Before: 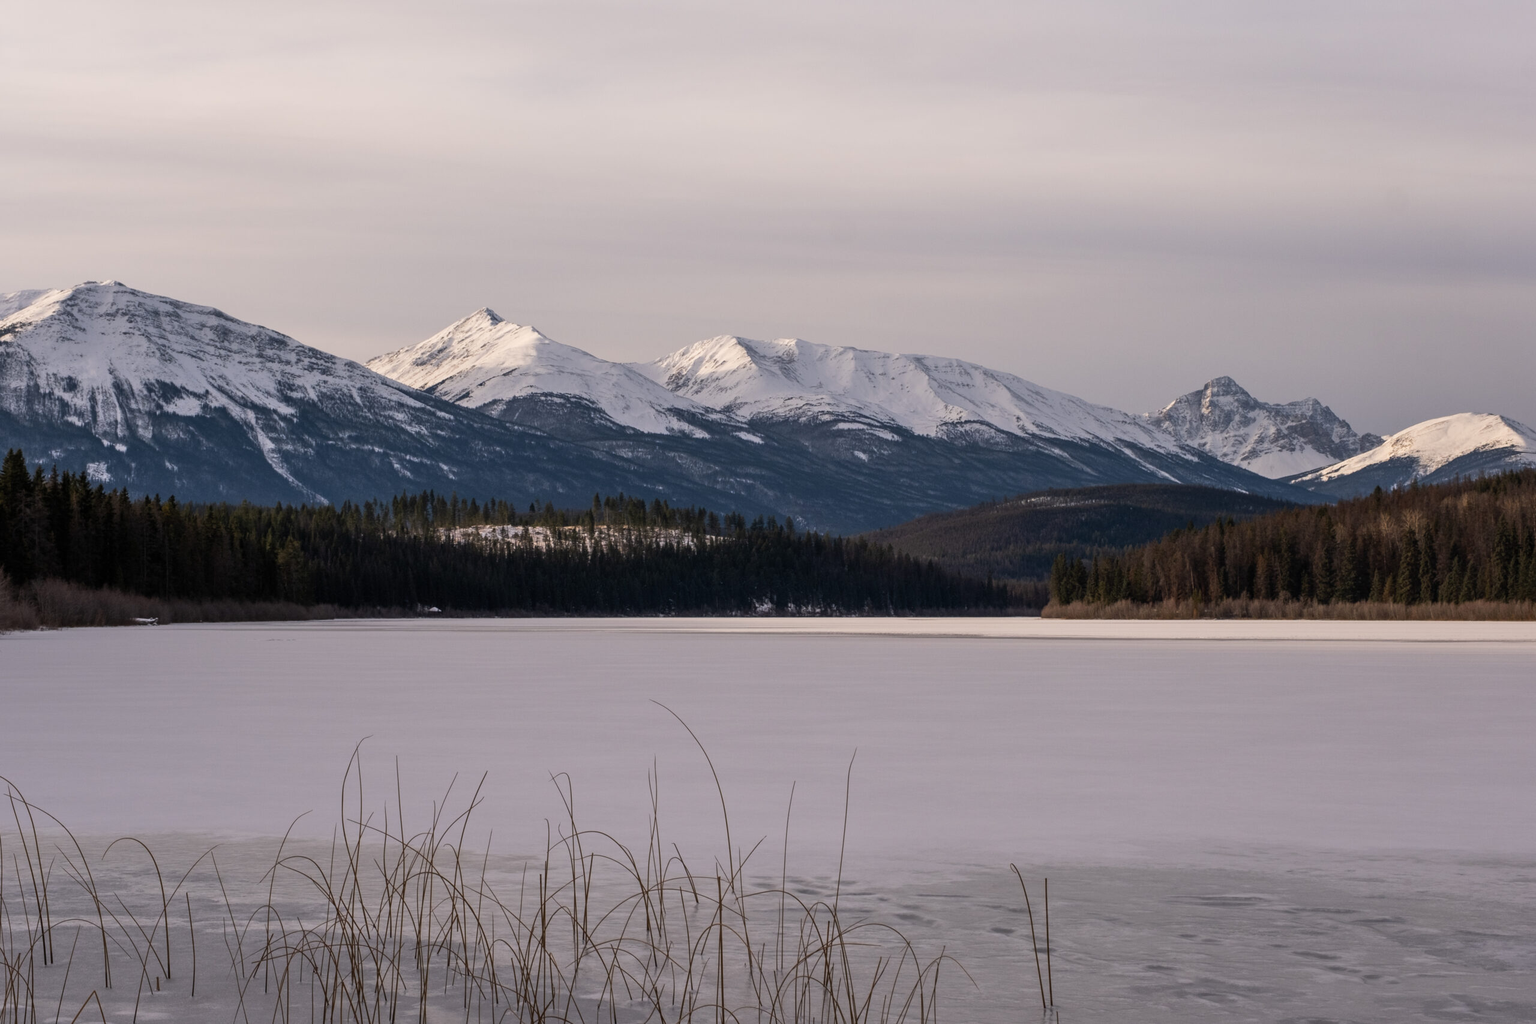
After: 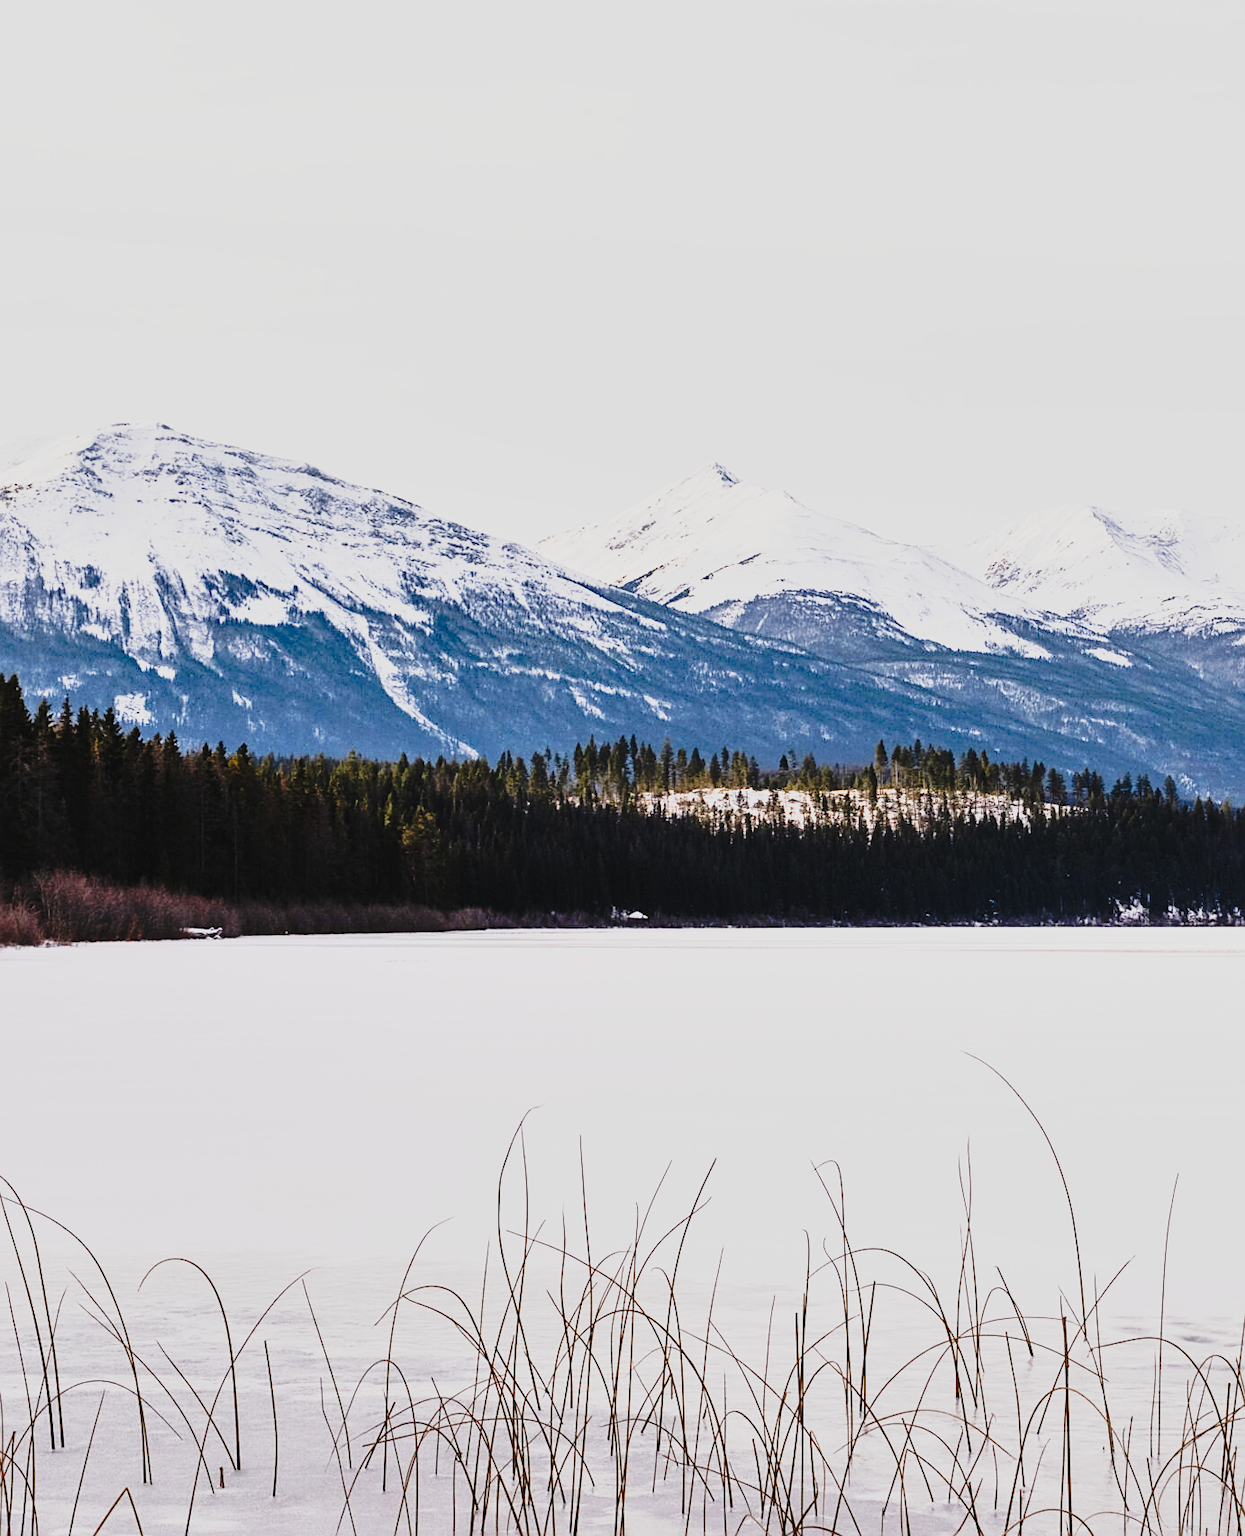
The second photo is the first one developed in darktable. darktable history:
exposure: exposure 1.001 EV, compensate exposure bias true, compensate highlight preservation false
sharpen: on, module defaults
shadows and highlights: shadows 36.71, highlights -27.5, soften with gaussian
contrast equalizer: octaves 7, y [[0.5, 0.488, 0.462, 0.461, 0.491, 0.5], [0.5 ×6], [0.5 ×6], [0 ×6], [0 ×6]], mix 0.142
crop: left 0.682%, right 45.279%, bottom 0.084%
base curve: curves: ch0 [(0, 0) (0.028, 0.03) (0.121, 0.232) (0.46, 0.748) (0.859, 0.968) (1, 1)], preserve colors none
tone curve: curves: ch0 [(0, 0.032) (0.094, 0.08) (0.265, 0.208) (0.41, 0.417) (0.498, 0.496) (0.638, 0.673) (0.819, 0.841) (0.96, 0.899)]; ch1 [(0, 0) (0.161, 0.092) (0.37, 0.302) (0.417, 0.434) (0.495, 0.504) (0.576, 0.589) (0.725, 0.765) (1, 1)]; ch2 [(0, 0) (0.352, 0.403) (0.45, 0.469) (0.521, 0.515) (0.59, 0.579) (1, 1)], preserve colors none
